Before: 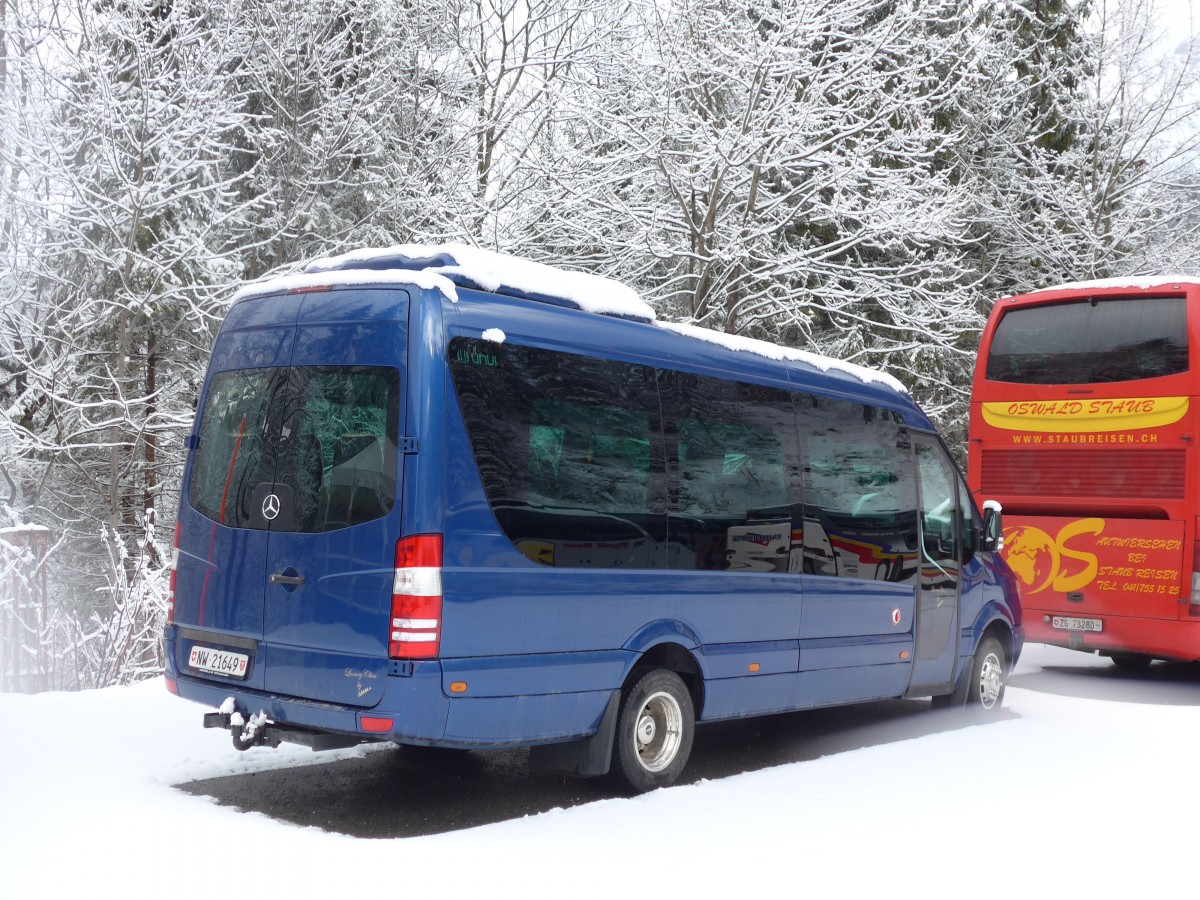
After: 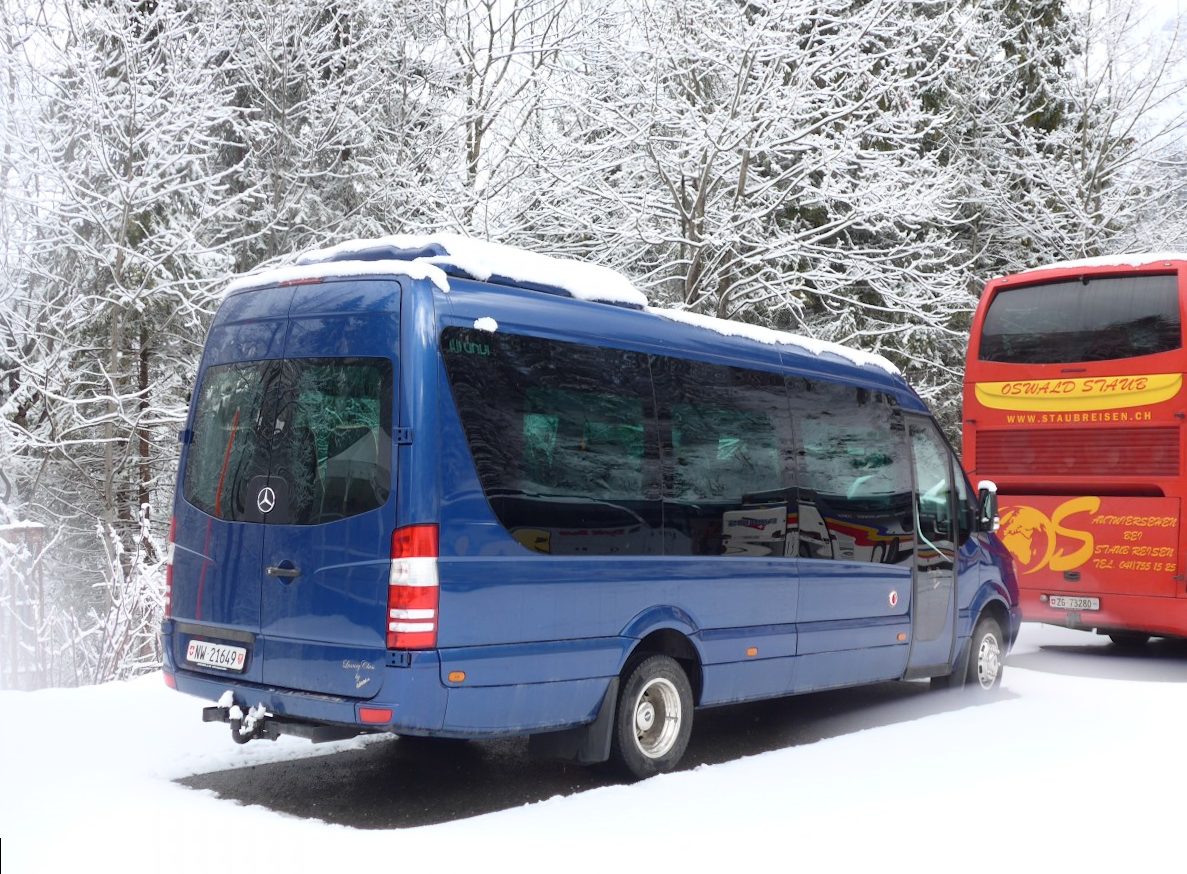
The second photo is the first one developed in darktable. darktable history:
contrast brightness saturation: contrast 0.15, brightness 0.05
rotate and perspective: rotation -1°, crop left 0.011, crop right 0.989, crop top 0.025, crop bottom 0.975
